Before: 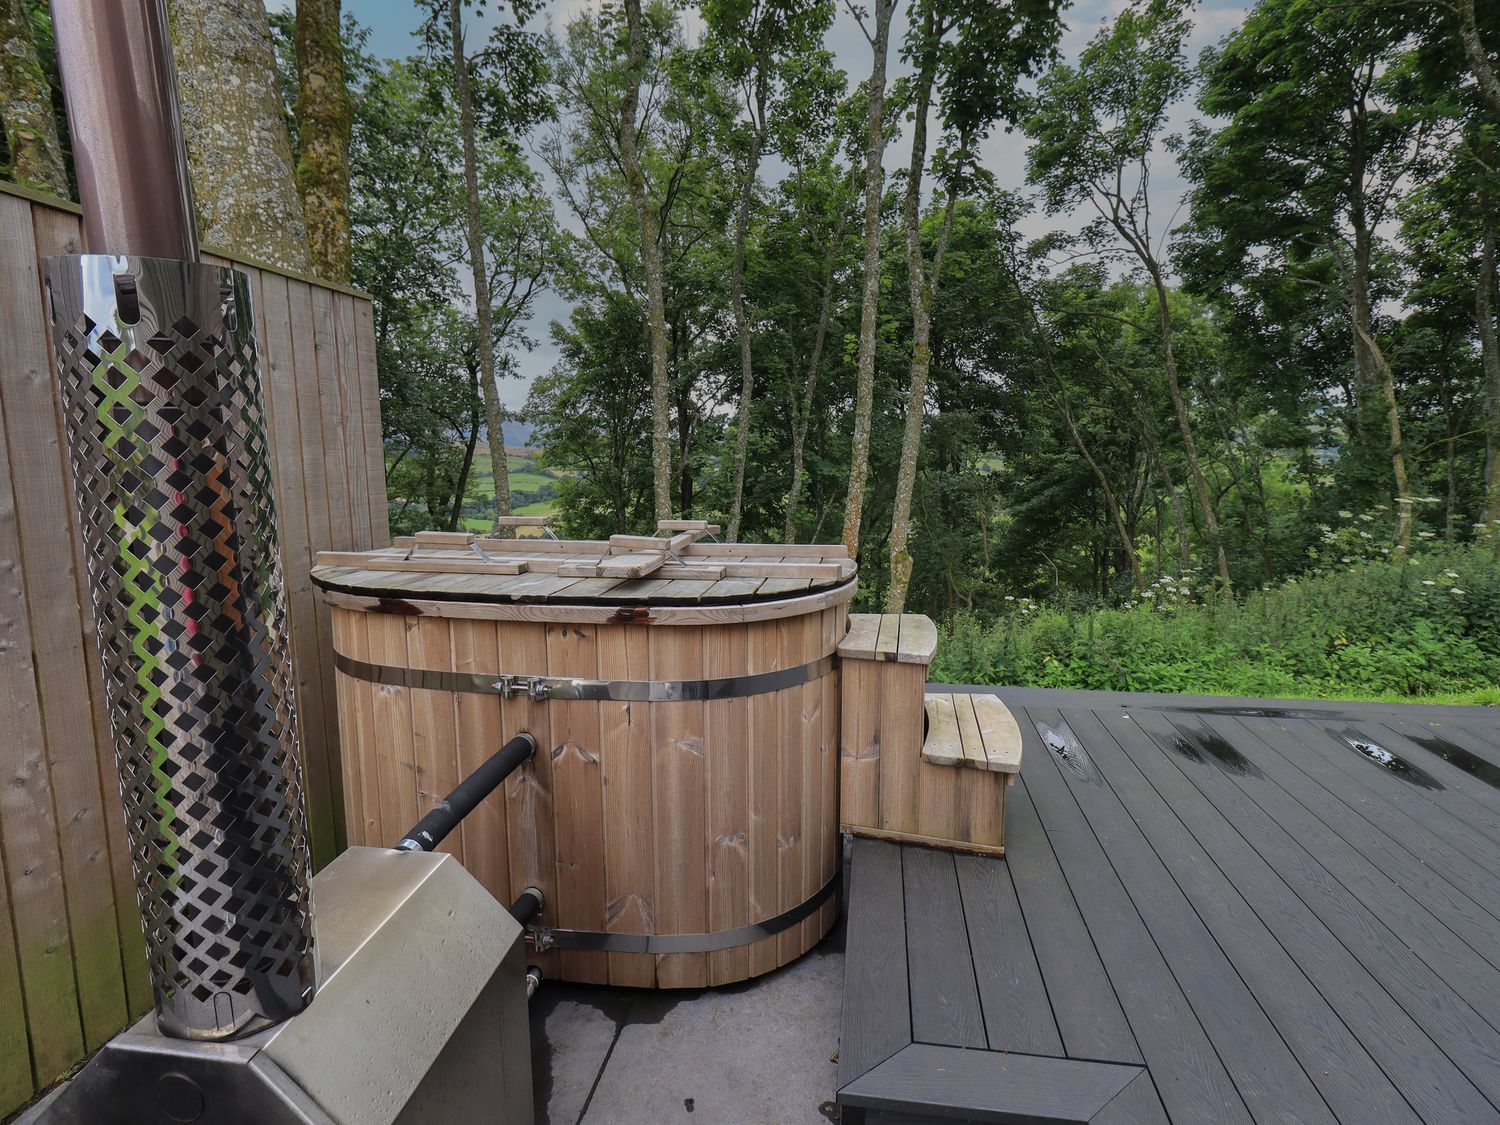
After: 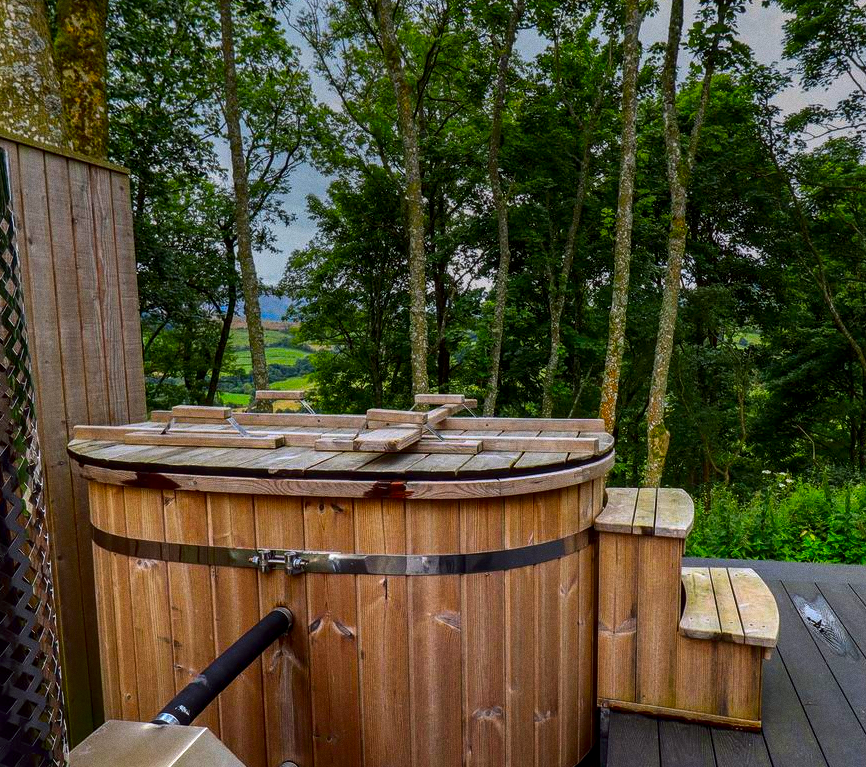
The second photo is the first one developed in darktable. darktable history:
color balance rgb: perceptual saturation grading › global saturation 20%, global vibrance 20%
color balance: lift [1, 1.001, 0.999, 1.001], gamma [1, 1.004, 1.007, 0.993], gain [1, 0.991, 0.987, 1.013], contrast 7.5%, contrast fulcrum 10%, output saturation 115%
grain: coarseness 0.09 ISO
crop: left 16.202%, top 11.208%, right 26.045%, bottom 20.557%
local contrast: on, module defaults
contrast brightness saturation: contrast 0.12, brightness -0.12, saturation 0.2
